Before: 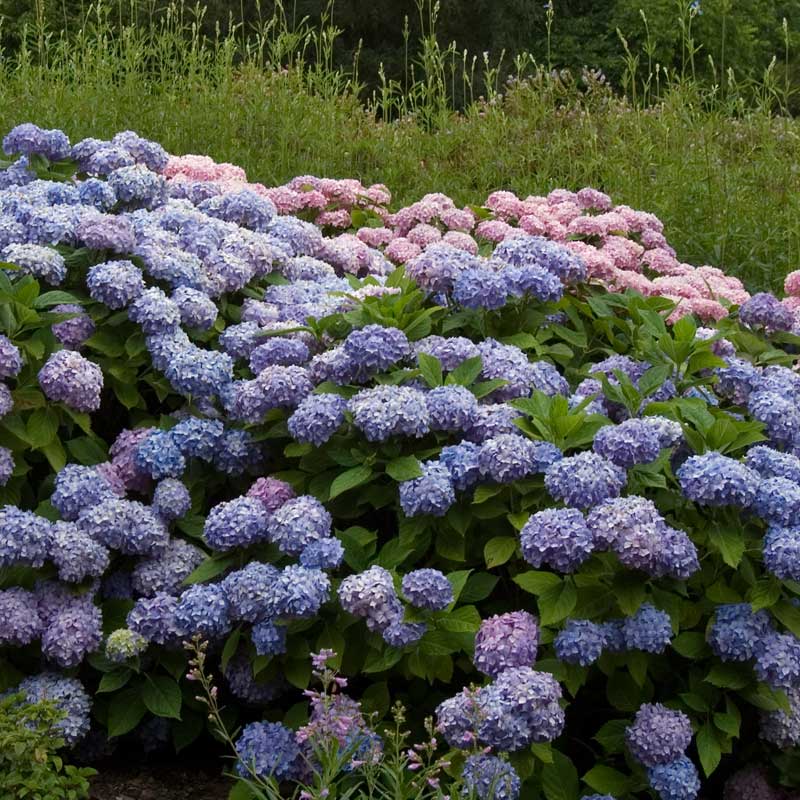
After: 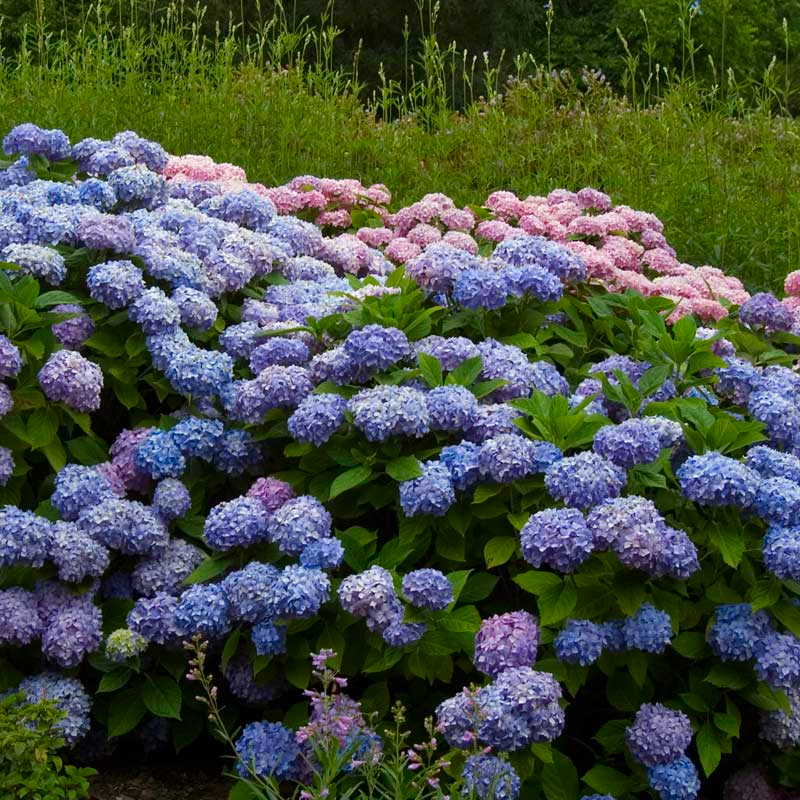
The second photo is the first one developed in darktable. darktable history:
exposure: compensate highlight preservation false
white balance: red 0.978, blue 0.999
contrast brightness saturation: brightness -0.02, saturation 0.35
